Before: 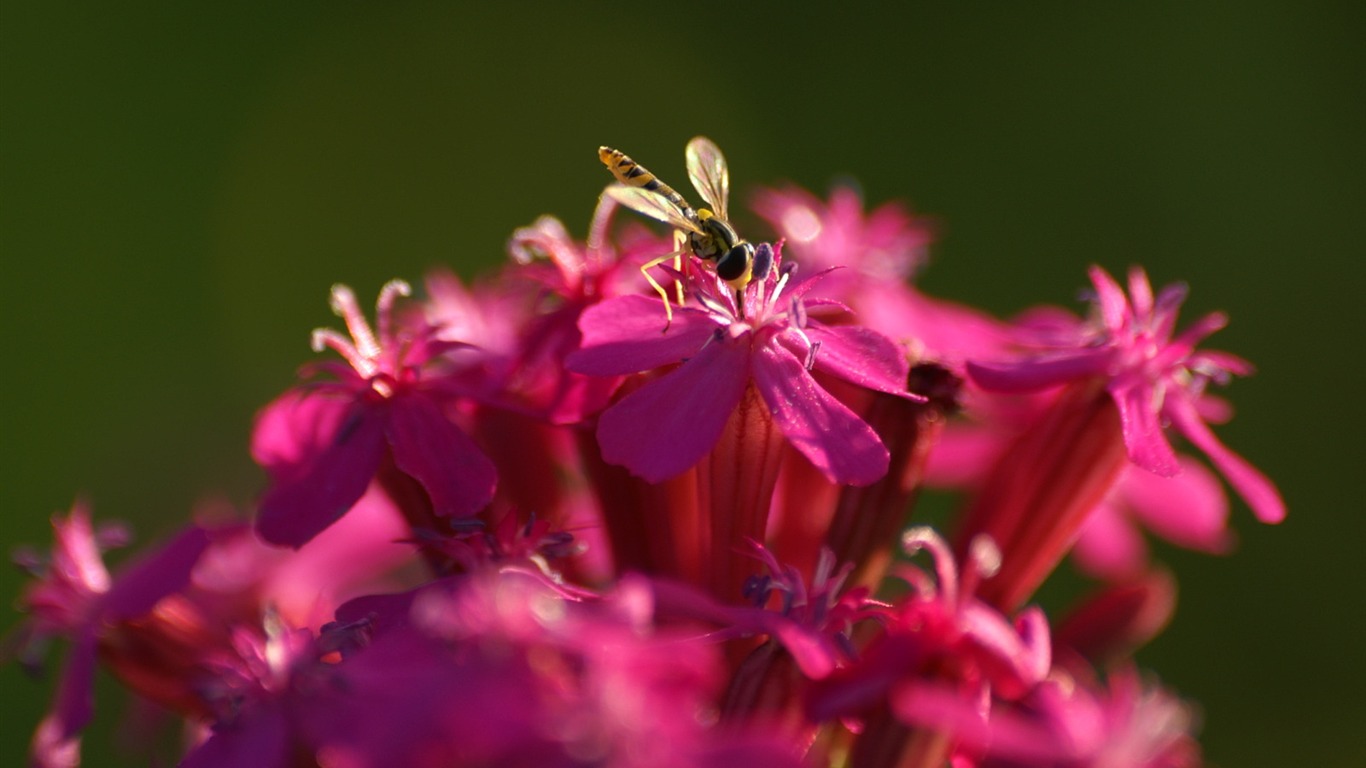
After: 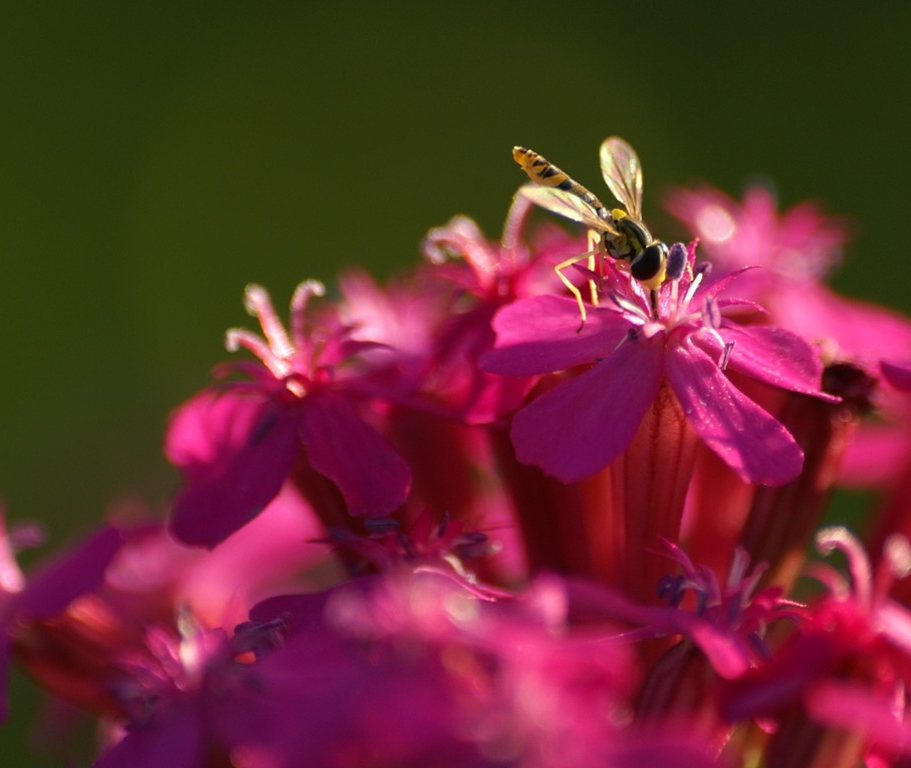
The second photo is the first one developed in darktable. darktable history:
crop and rotate: left 6.3%, right 26.986%
